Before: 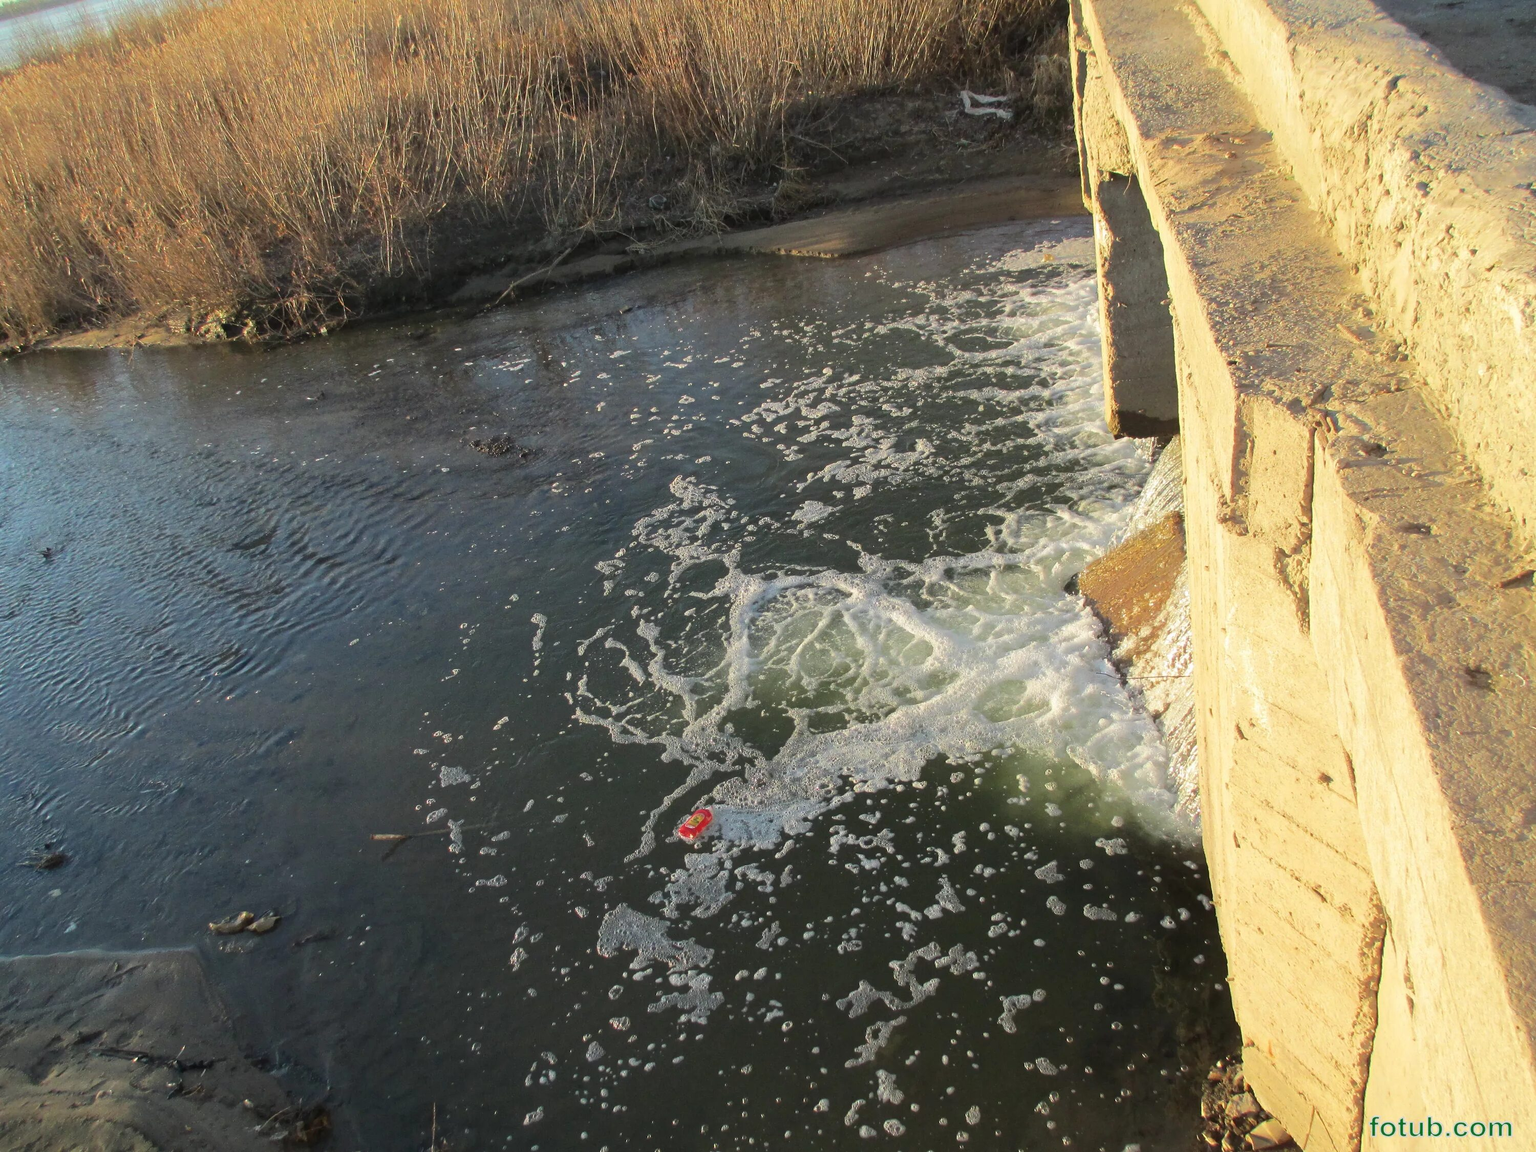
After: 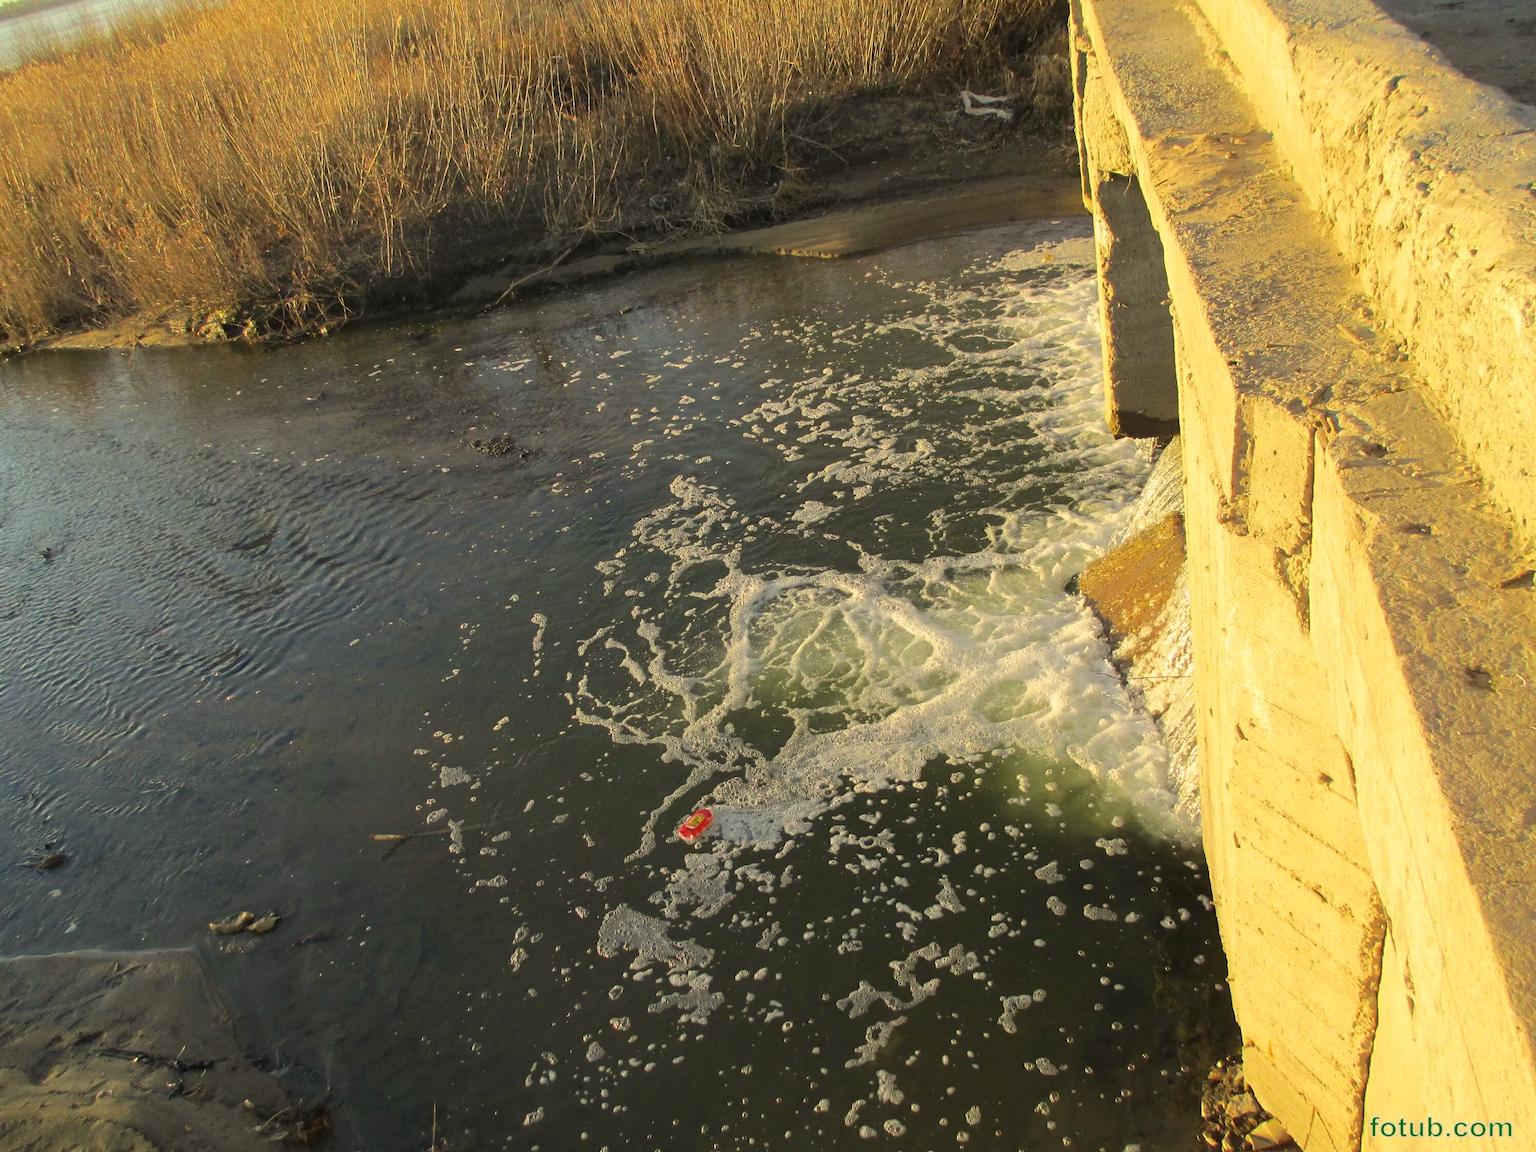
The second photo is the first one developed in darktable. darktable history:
color correction: highlights a* 2.72, highlights b* 22.95
